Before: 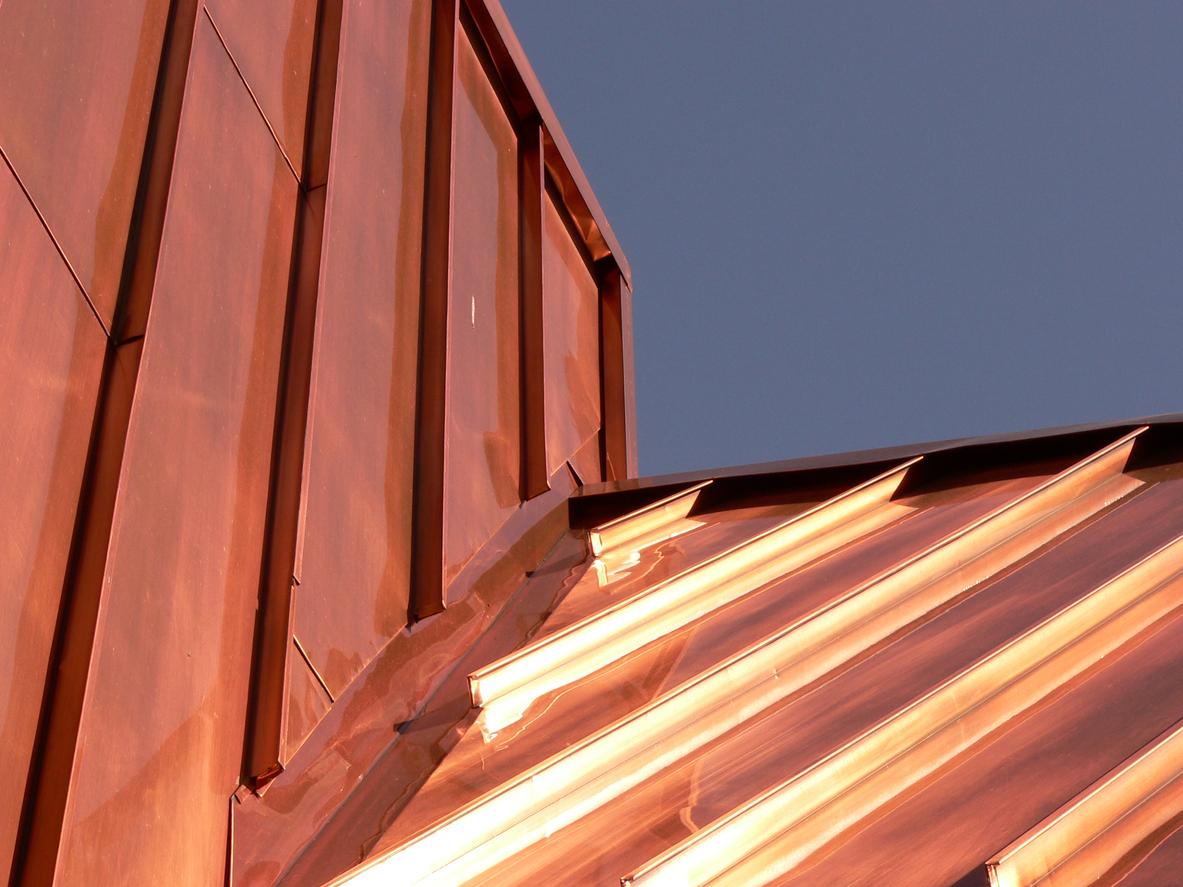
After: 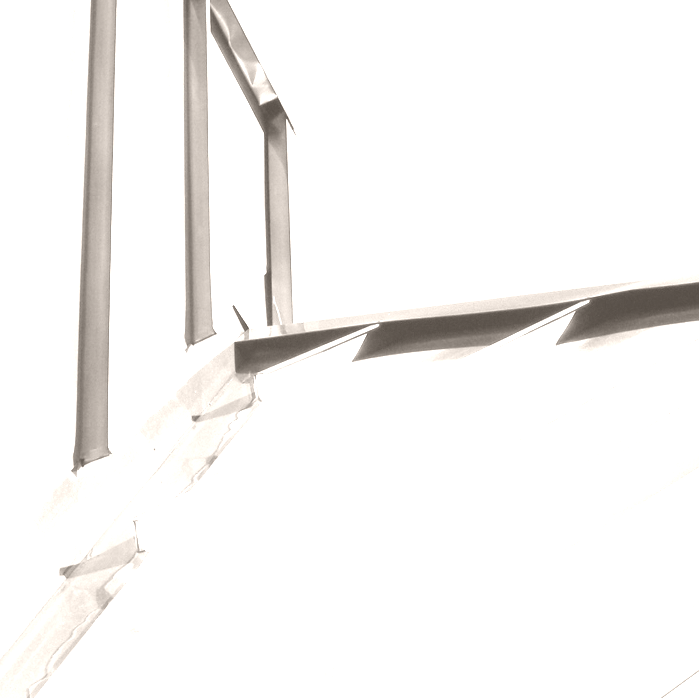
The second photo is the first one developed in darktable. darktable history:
base curve: preserve colors none
colorize: hue 34.49°, saturation 35.33%, source mix 100%, lightness 55%, version 1
color contrast: green-magenta contrast 0.85, blue-yellow contrast 1.25, unbound 0
contrast brightness saturation: saturation -0.05
exposure: black level correction 0, exposure 1.9 EV, compensate highlight preservation false
crop and rotate: left 28.256%, top 17.734%, right 12.656%, bottom 3.573%
